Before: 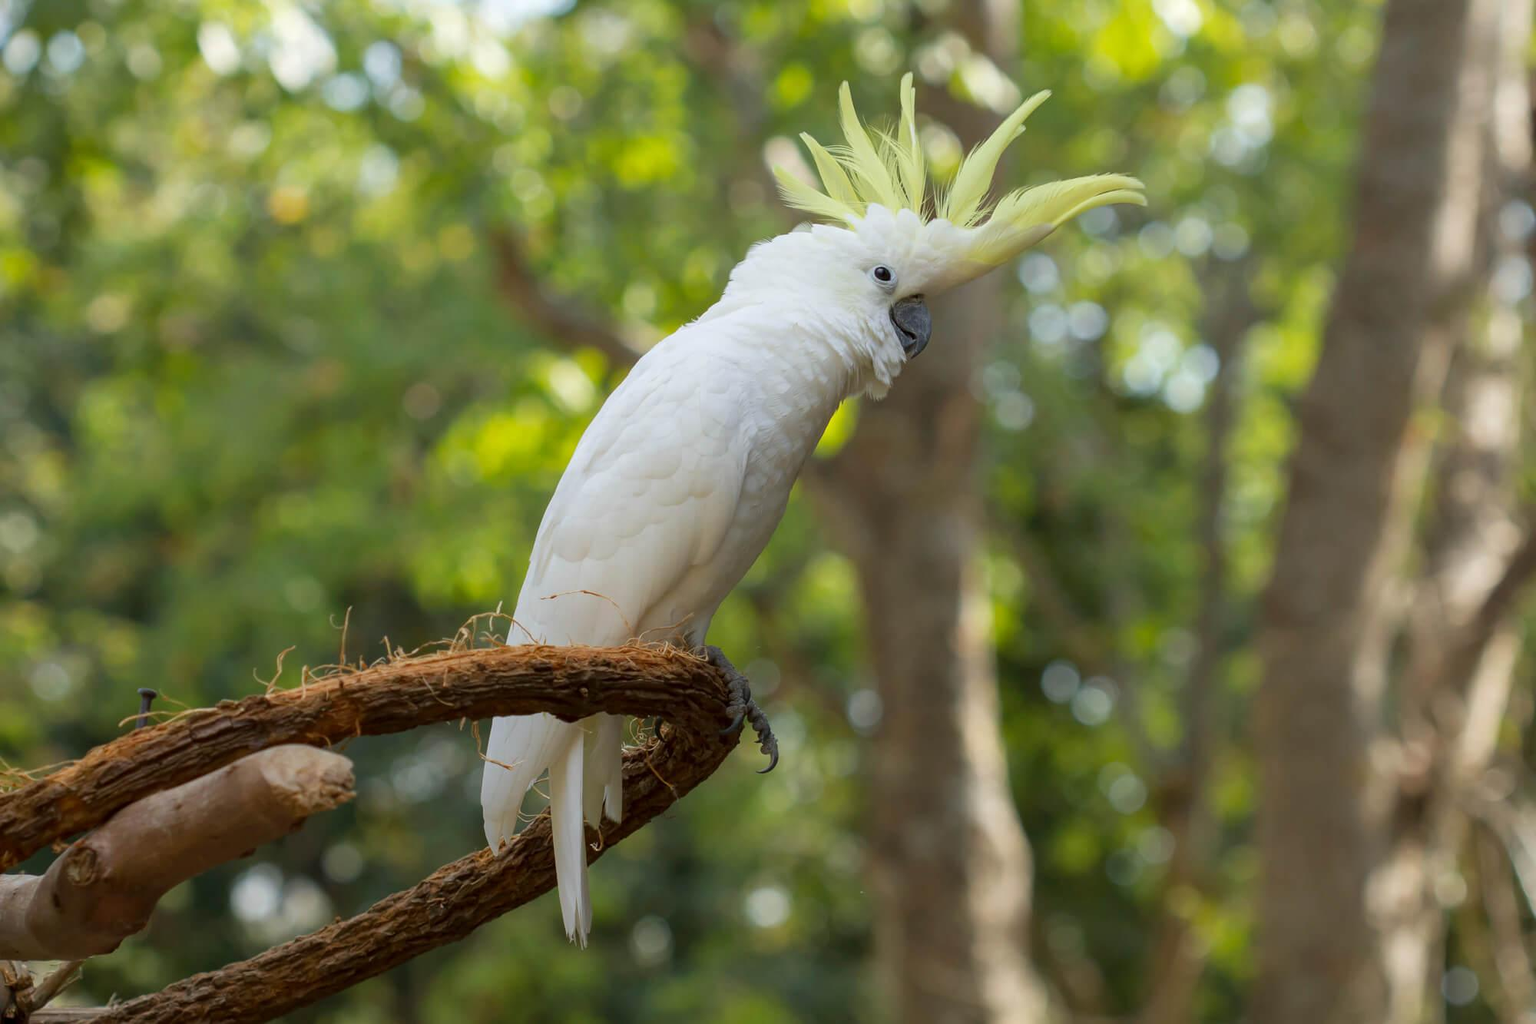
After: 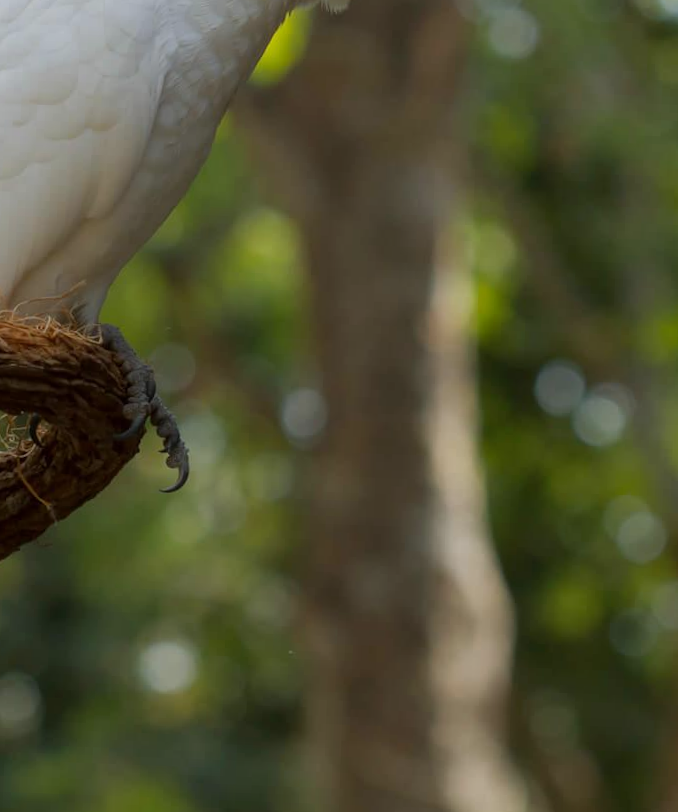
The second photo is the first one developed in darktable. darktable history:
crop: left 40.878%, top 39.176%, right 25.993%, bottom 3.081%
exposure: exposure -0.492 EV, compensate highlight preservation false
white balance: emerald 1
rotate and perspective: rotation 2.17°, automatic cropping off
